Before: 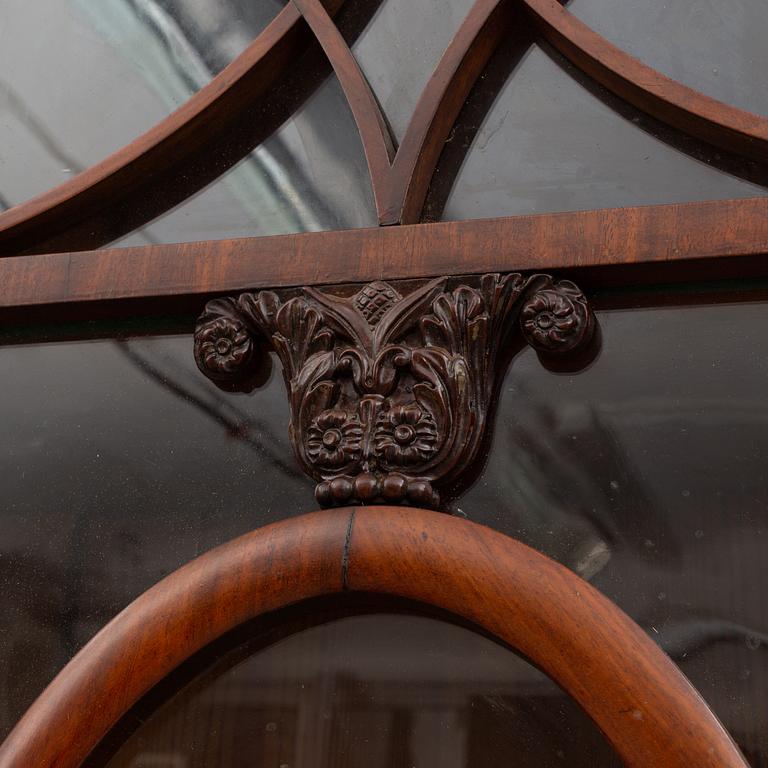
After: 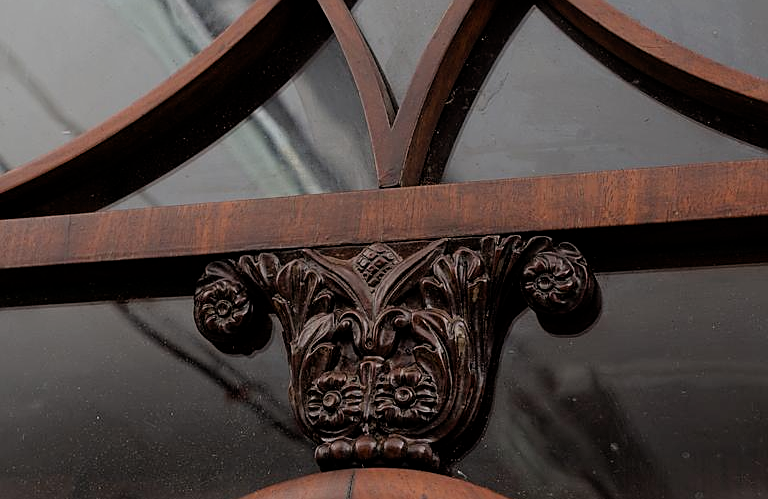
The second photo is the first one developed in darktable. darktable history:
exposure: exposure -0.002 EV, compensate exposure bias true, compensate highlight preservation false
crop and rotate: top 4.972%, bottom 29.956%
sharpen: on, module defaults
filmic rgb: middle gray luminance 18.4%, black relative exposure -8.9 EV, white relative exposure 3.69 EV, target black luminance 0%, hardness 4.89, latitude 67.83%, contrast 0.954, highlights saturation mix 19.34%, shadows ↔ highlights balance 21.58%
